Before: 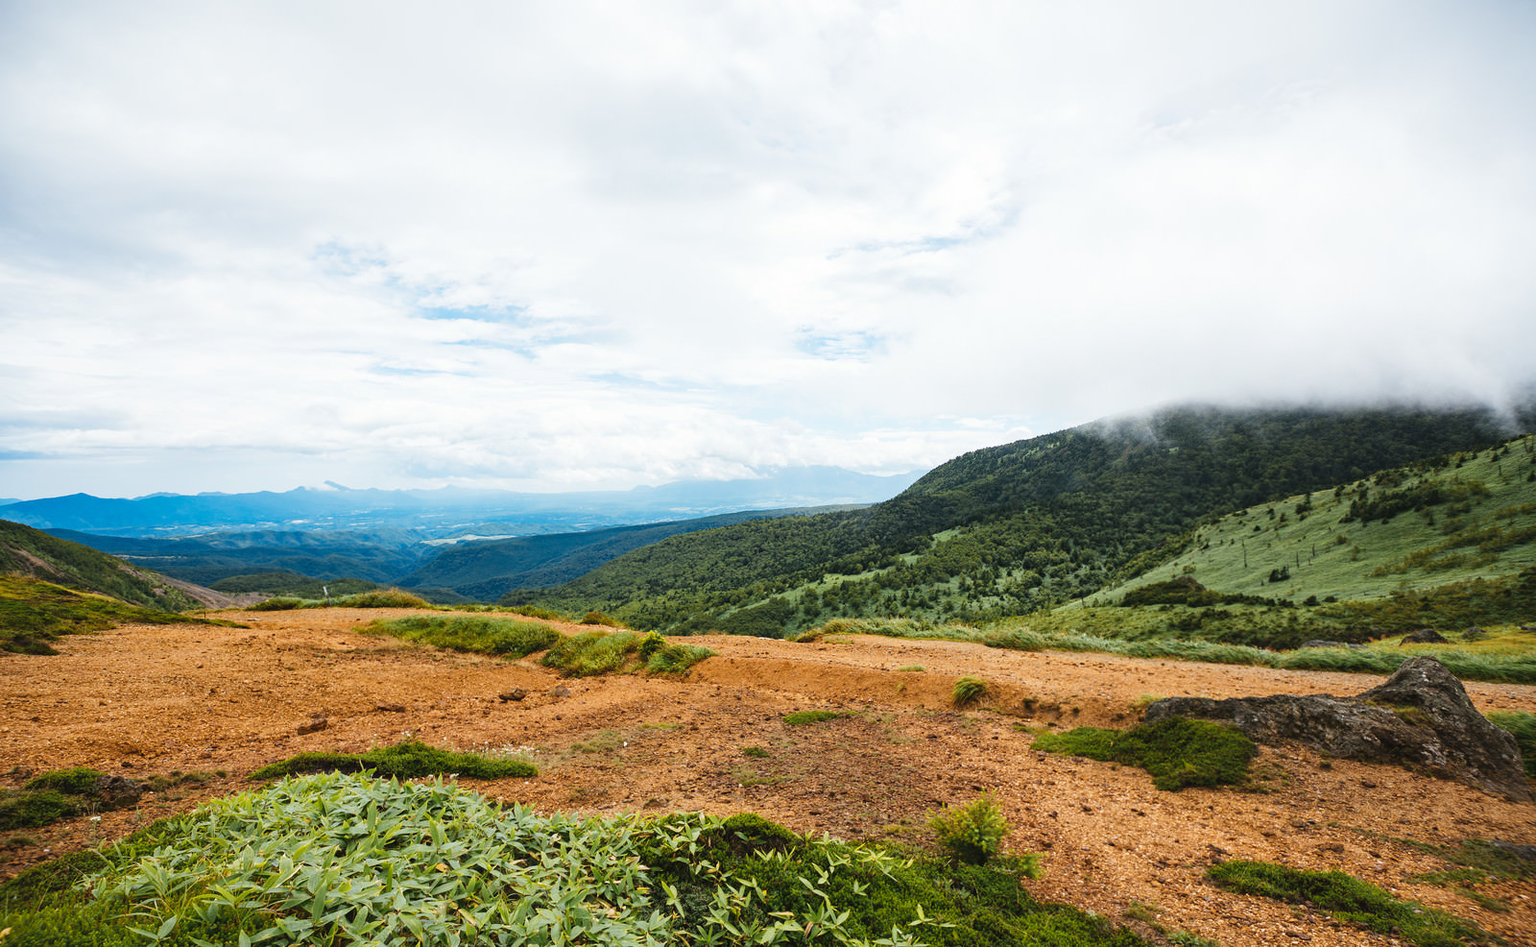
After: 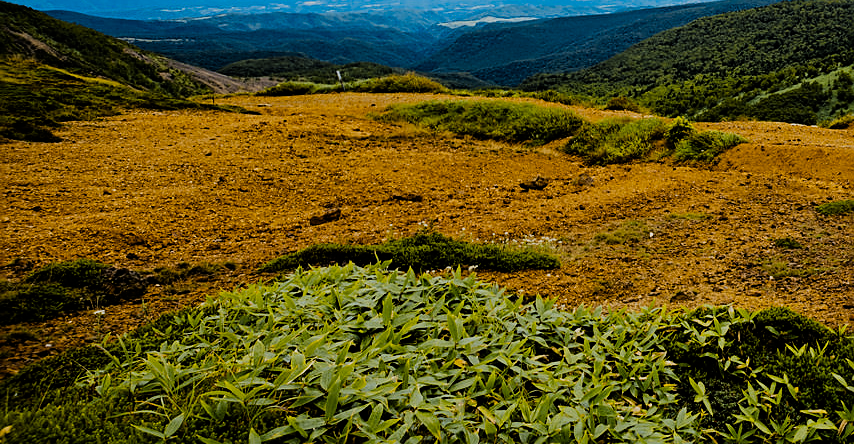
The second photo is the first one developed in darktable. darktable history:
crop and rotate: top 54.778%, right 46.61%, bottom 0.159%
sharpen: on, module defaults
exposure: black level correction 0, exposure -0.721 EV, compensate highlight preservation false
color balance rgb: perceptual saturation grading › global saturation 20%, global vibrance 20%
filmic rgb: black relative exposure -5 EV, white relative exposure 3.5 EV, hardness 3.19, contrast 1.3, highlights saturation mix -50%
color contrast: green-magenta contrast 0.85, blue-yellow contrast 1.25, unbound 0
